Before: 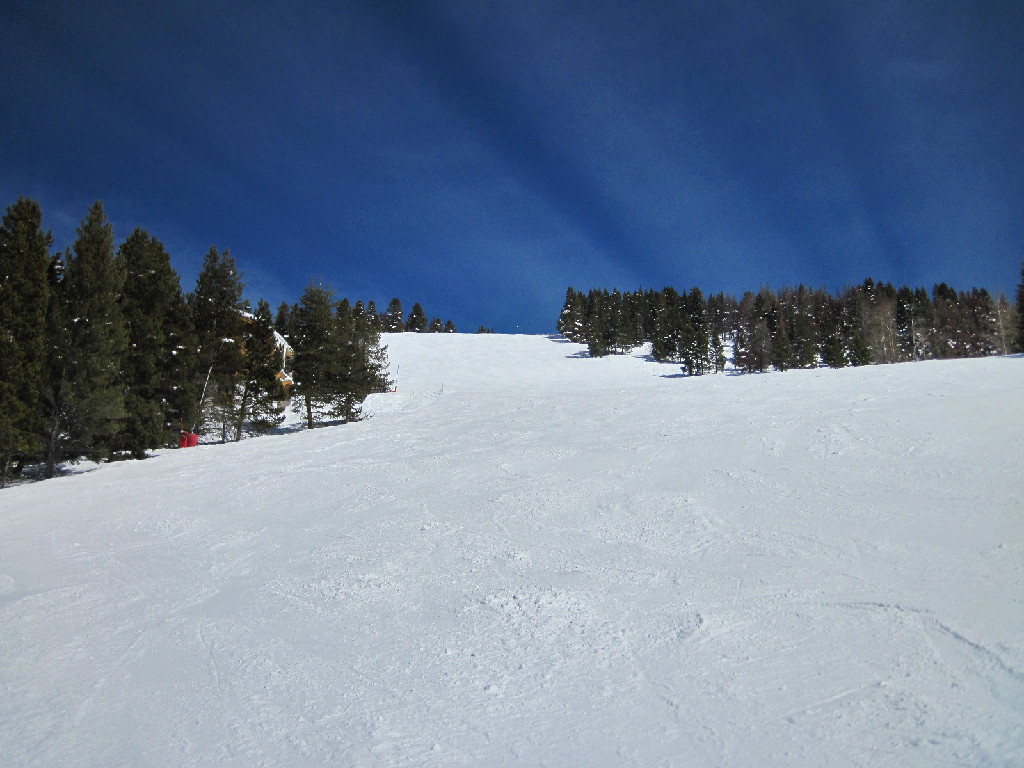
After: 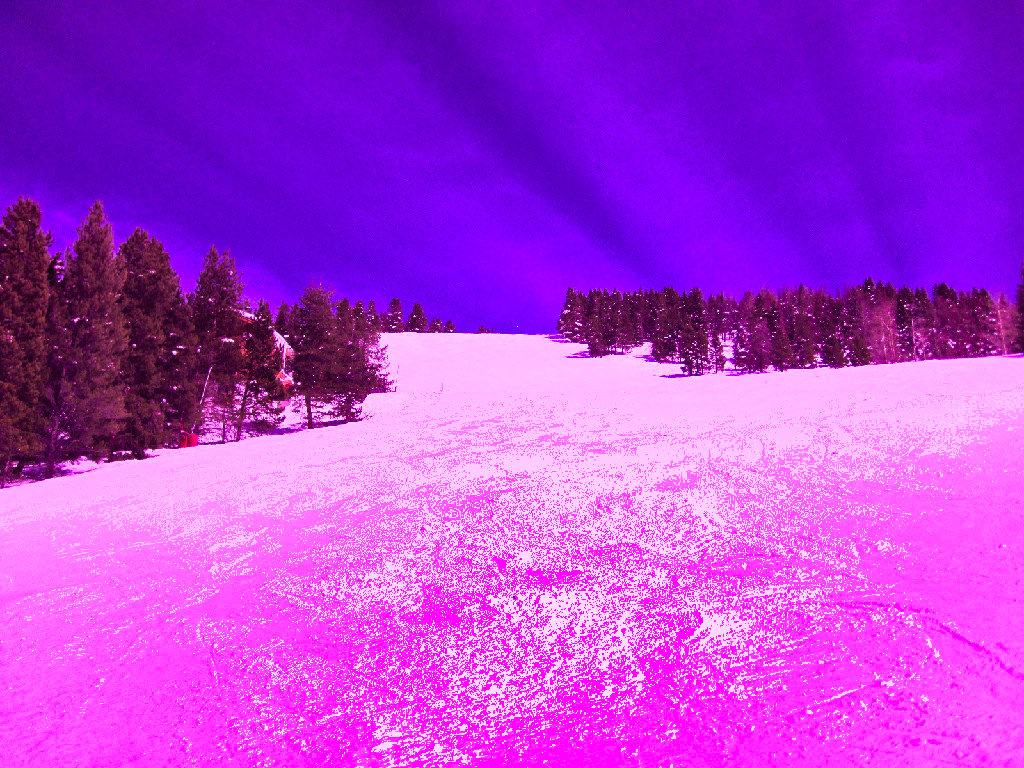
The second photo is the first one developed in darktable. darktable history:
color correction: highlights a* -5.77, highlights b* 10.78
shadows and highlights: low approximation 0.01, soften with gaussian
color balance rgb: linear chroma grading › global chroma 18.662%, perceptual saturation grading › global saturation 20%, perceptual saturation grading › highlights -25.866%, perceptual saturation grading › shadows 24.49%, perceptual brilliance grading › global brilliance 24.994%
color calibration: illuminant custom, x 0.262, y 0.52, temperature 7051.04 K
